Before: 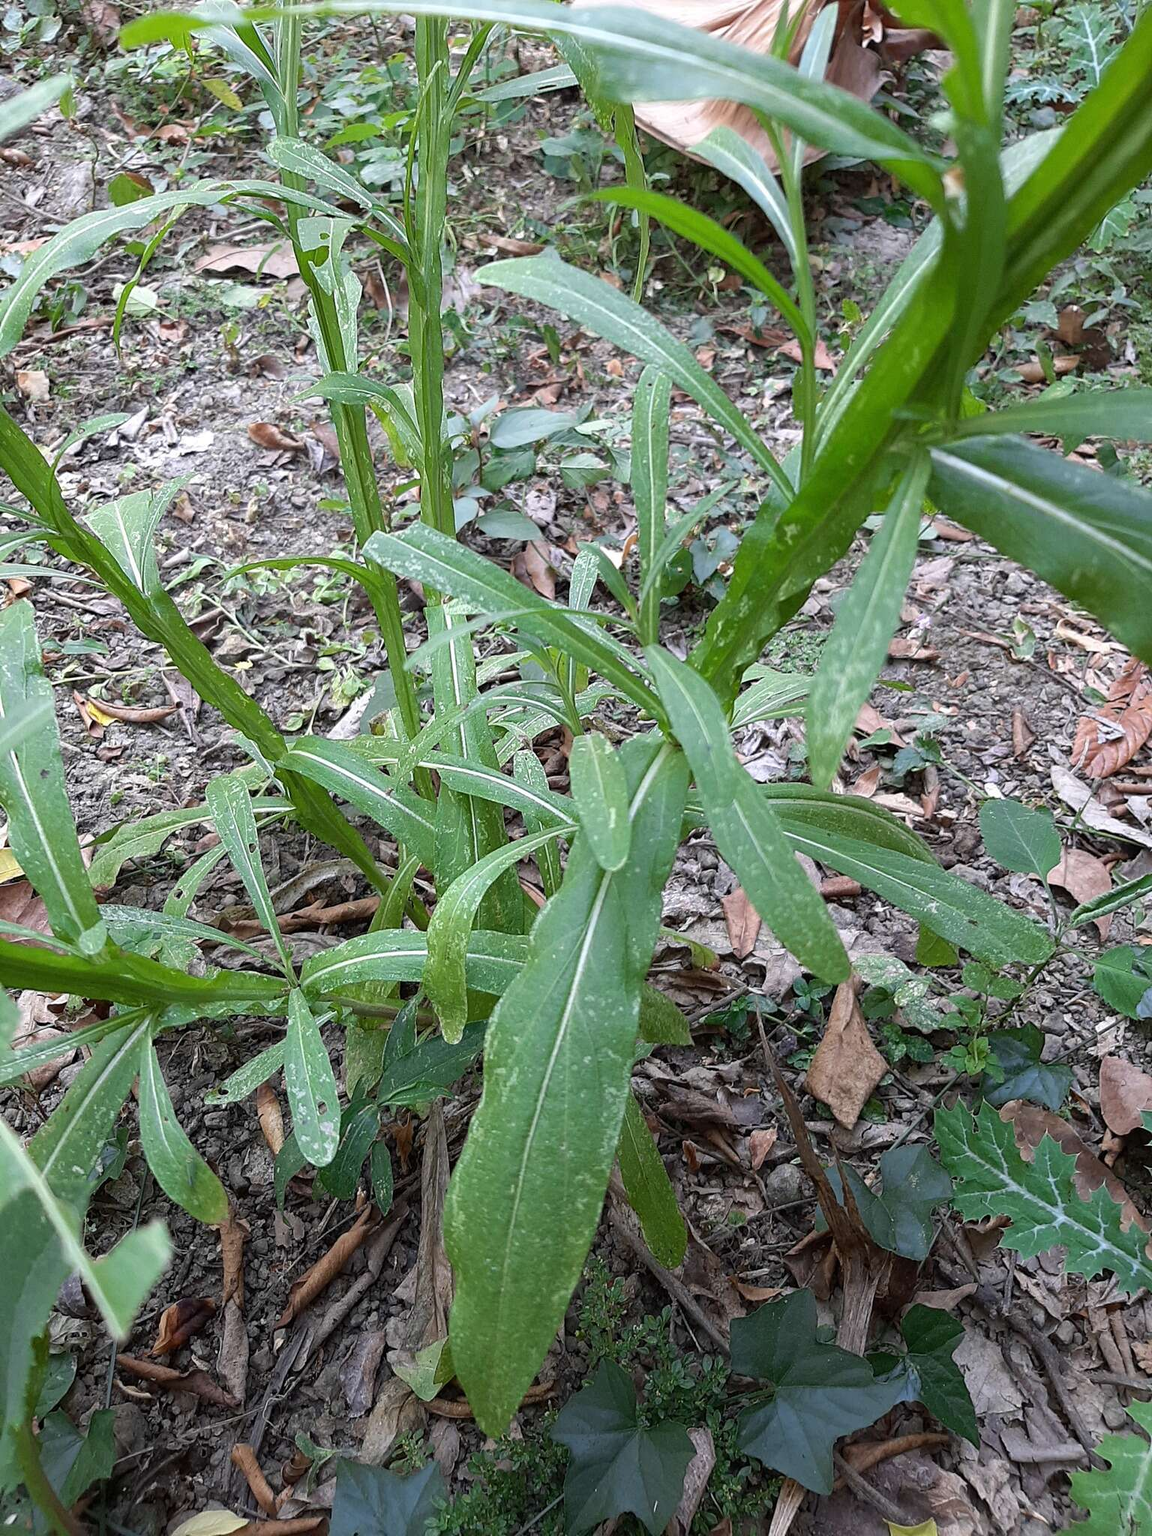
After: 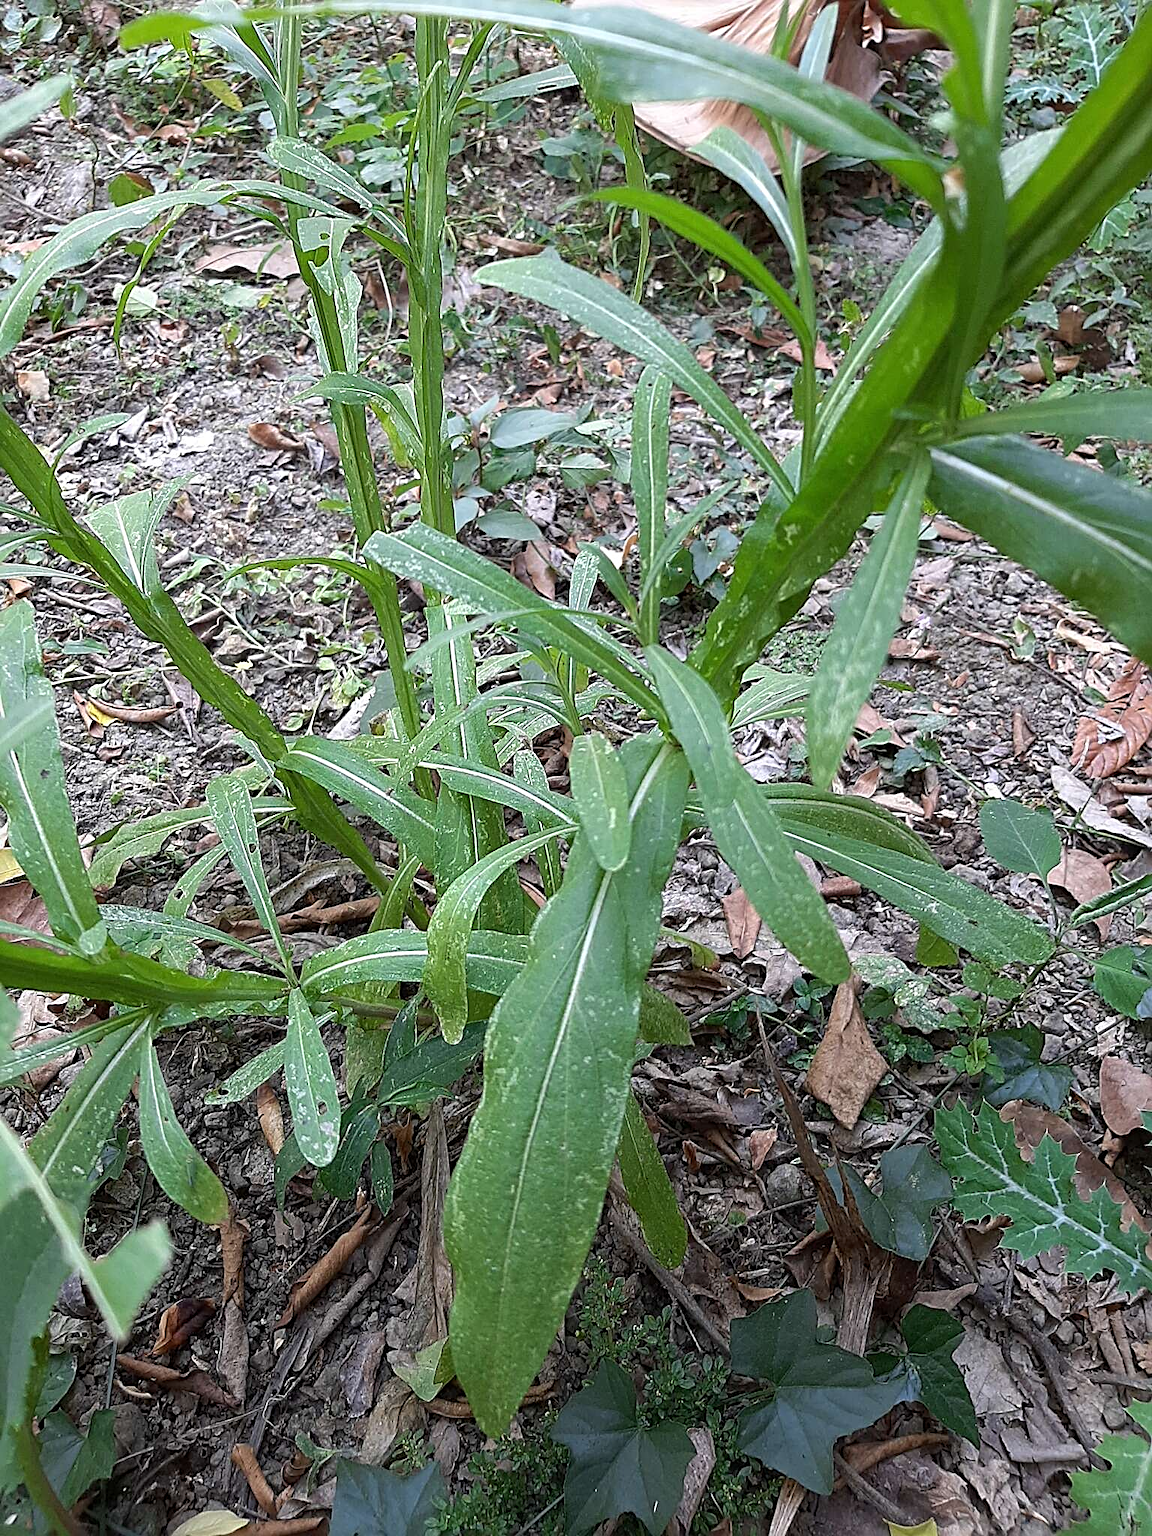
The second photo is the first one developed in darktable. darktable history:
sharpen: radius 2.531, amount 0.618
